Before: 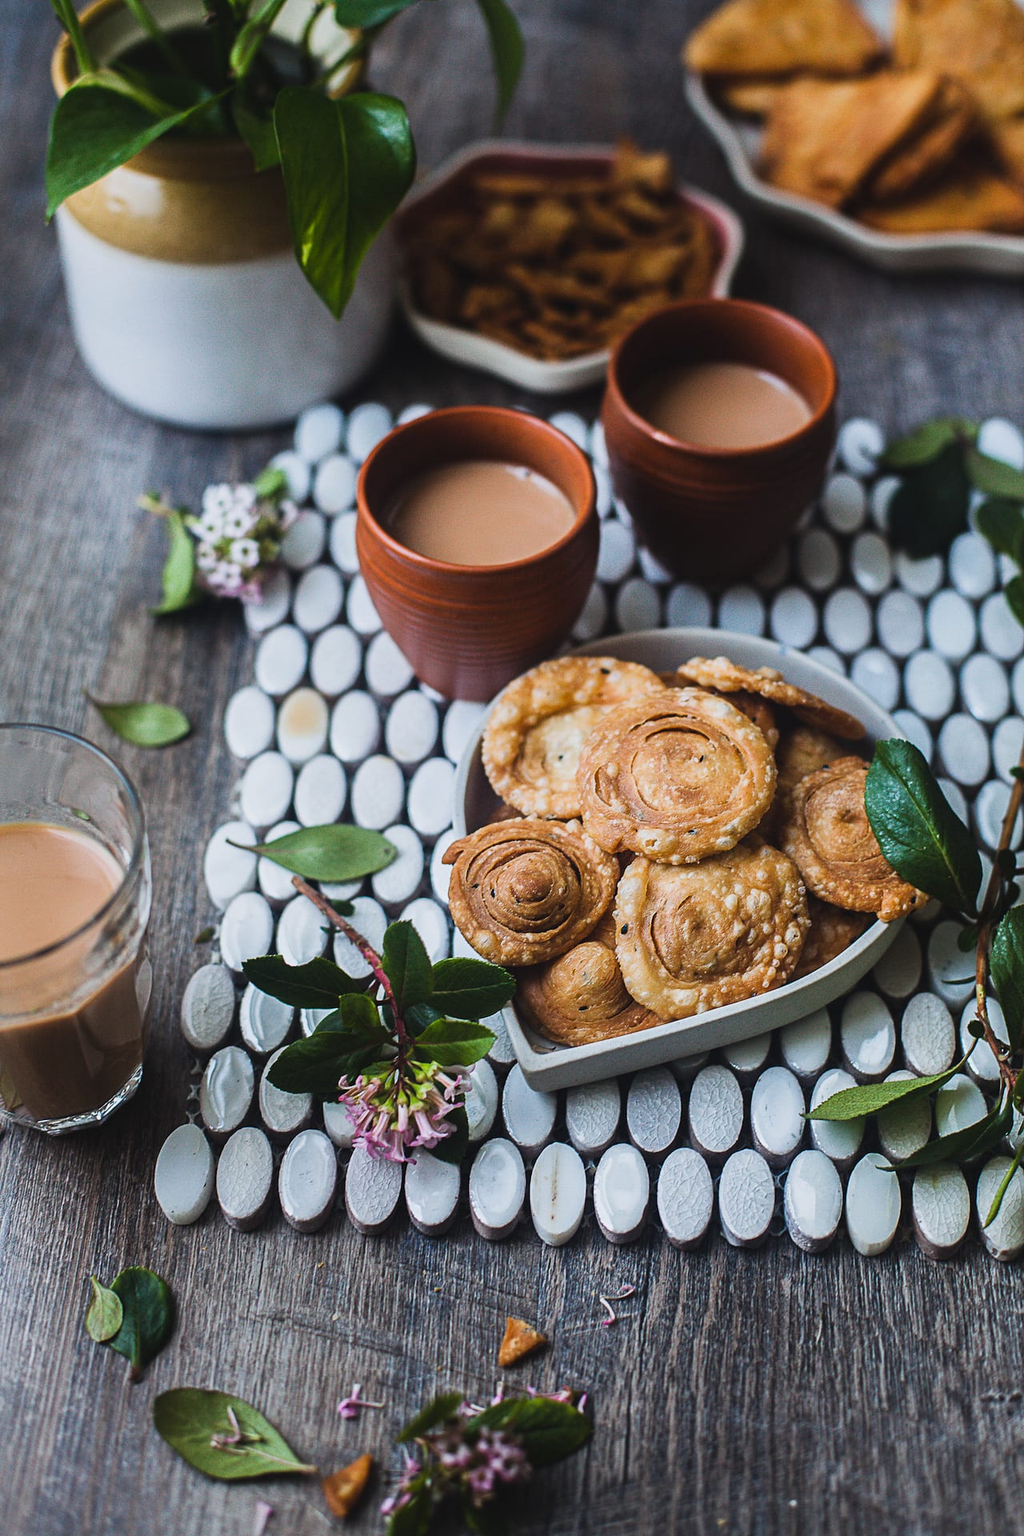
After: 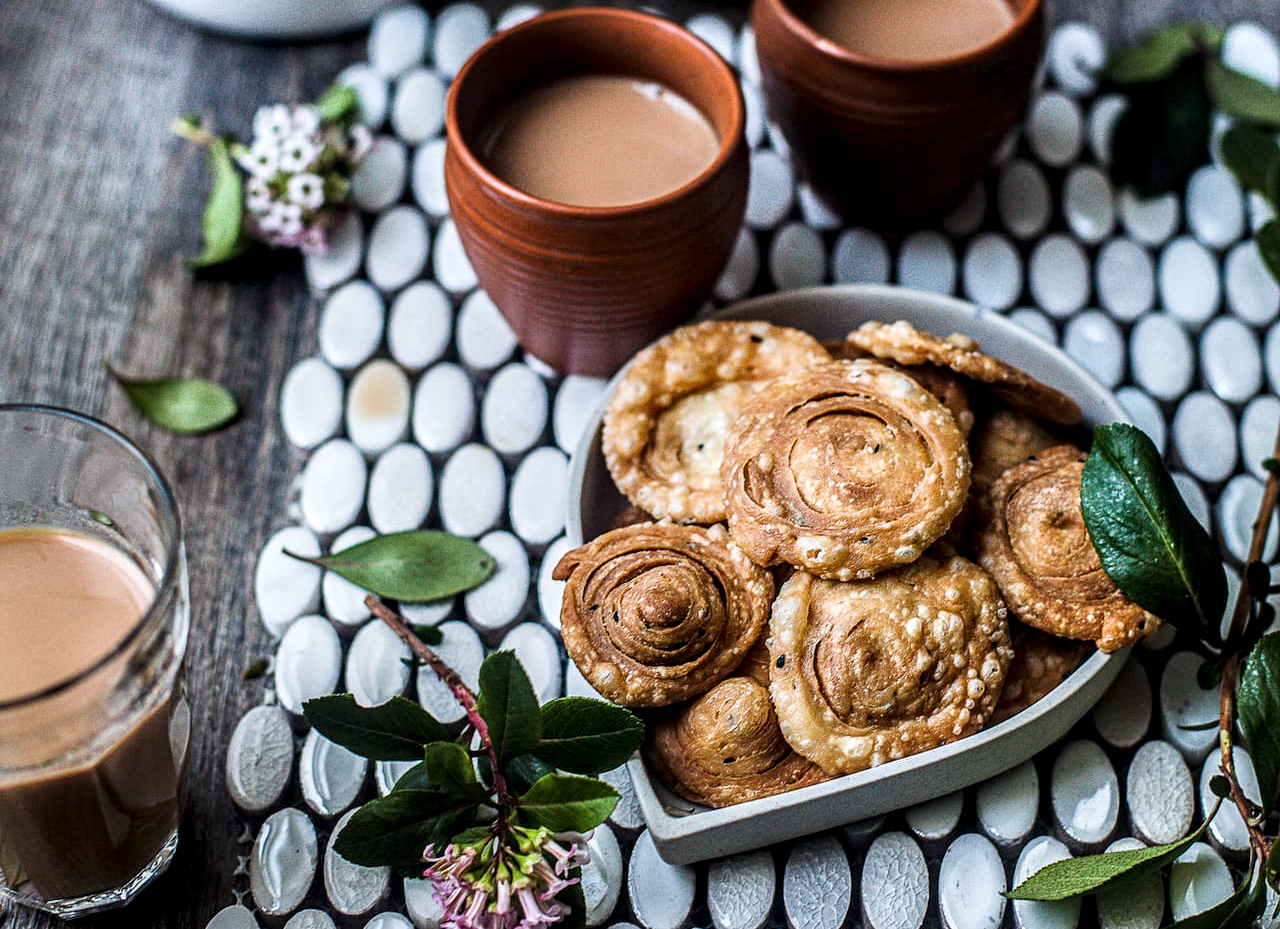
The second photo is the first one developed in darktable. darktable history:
local contrast: highlights 20%, shadows 70%, detail 170%
crop and rotate: top 26.056%, bottom 25.543%
